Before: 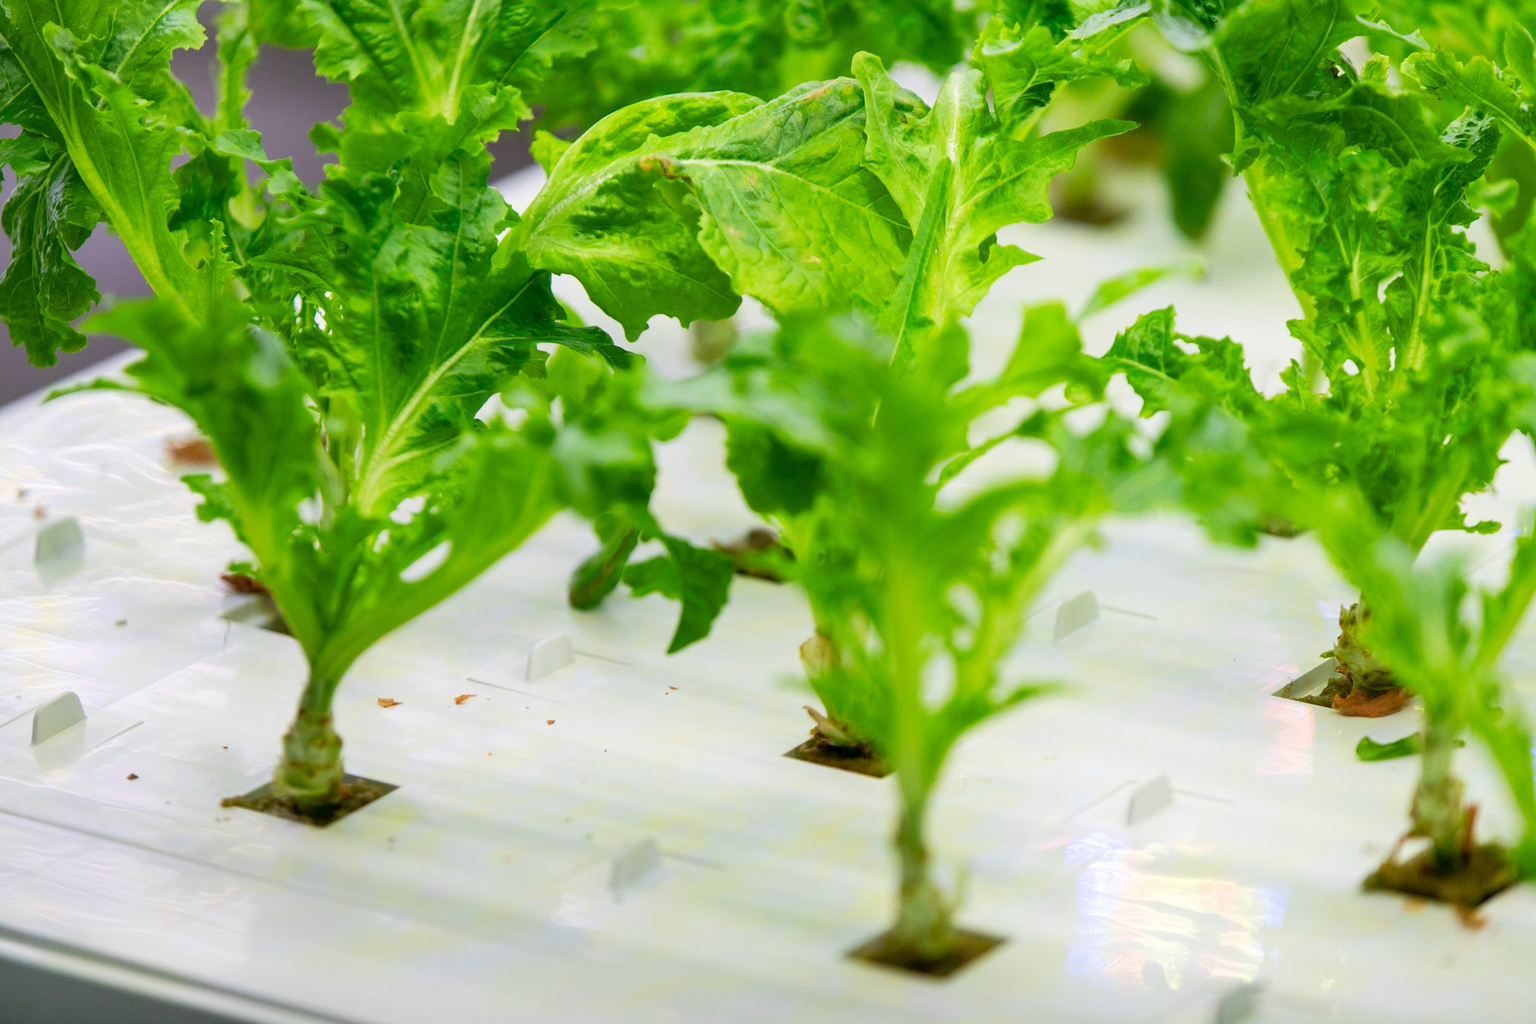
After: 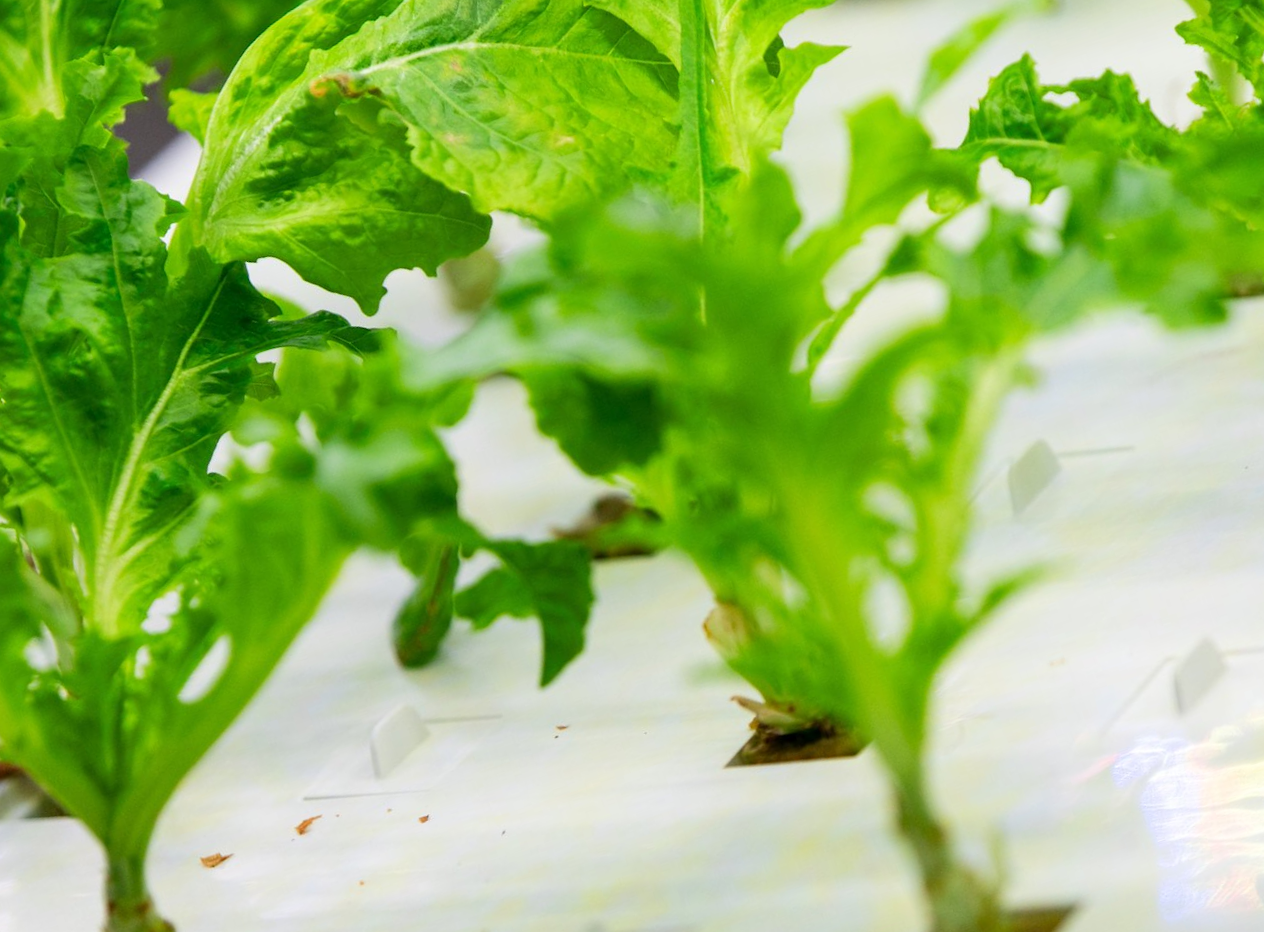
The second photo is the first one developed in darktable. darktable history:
crop and rotate: angle 17.95°, left 6.961%, right 3.669%, bottom 1.14%
